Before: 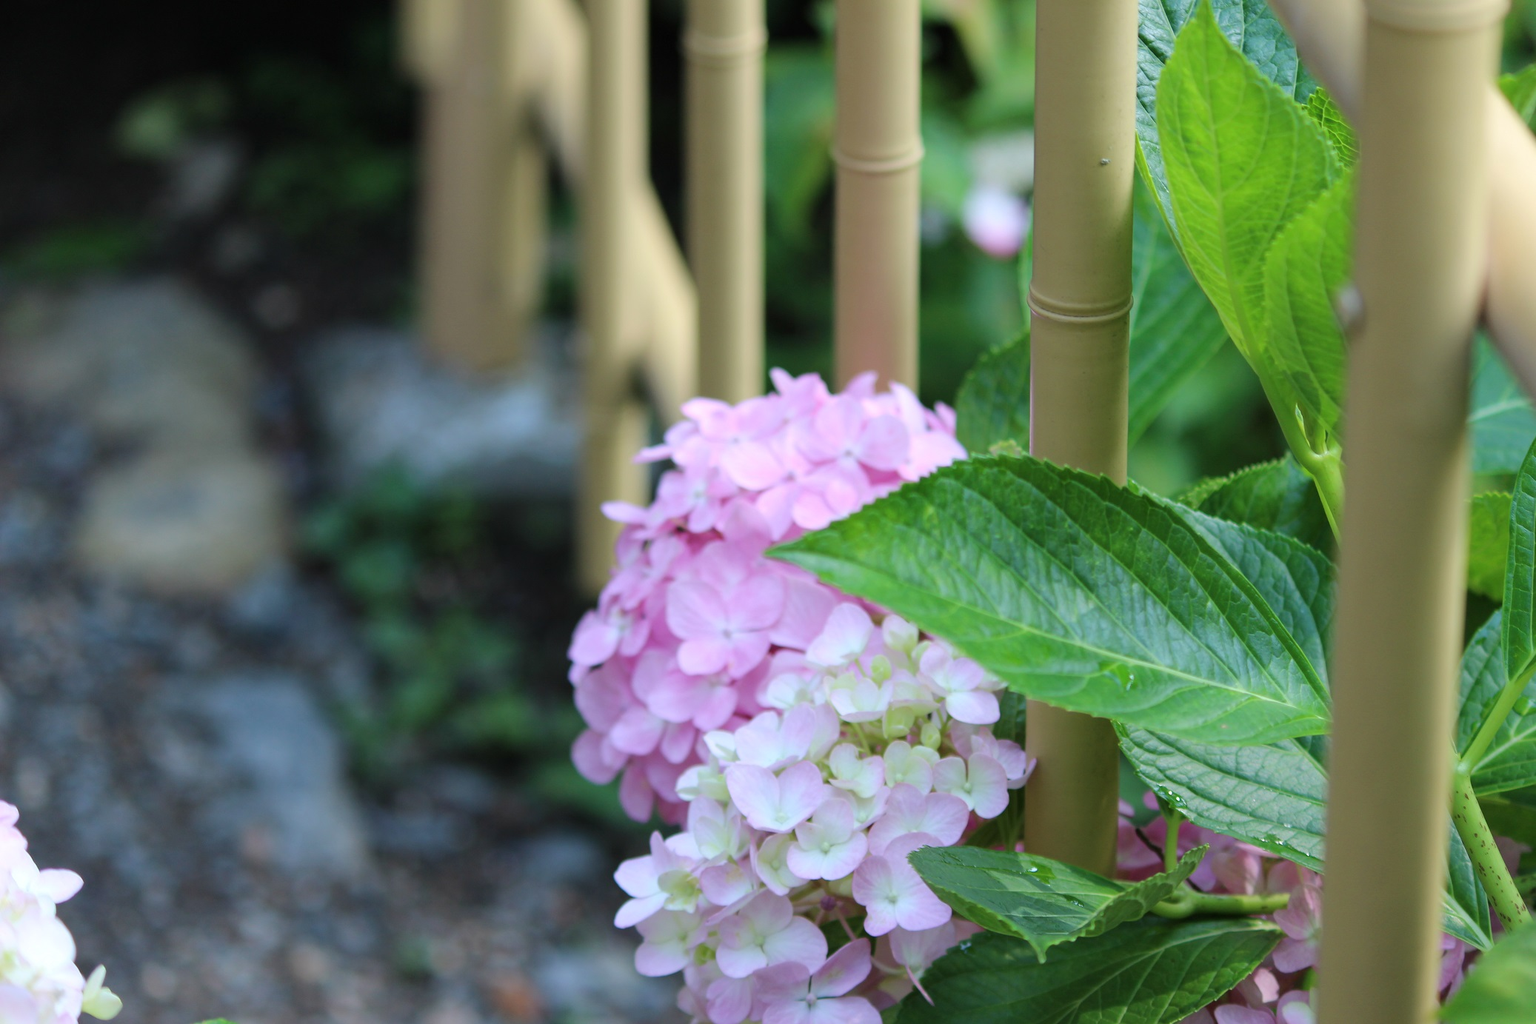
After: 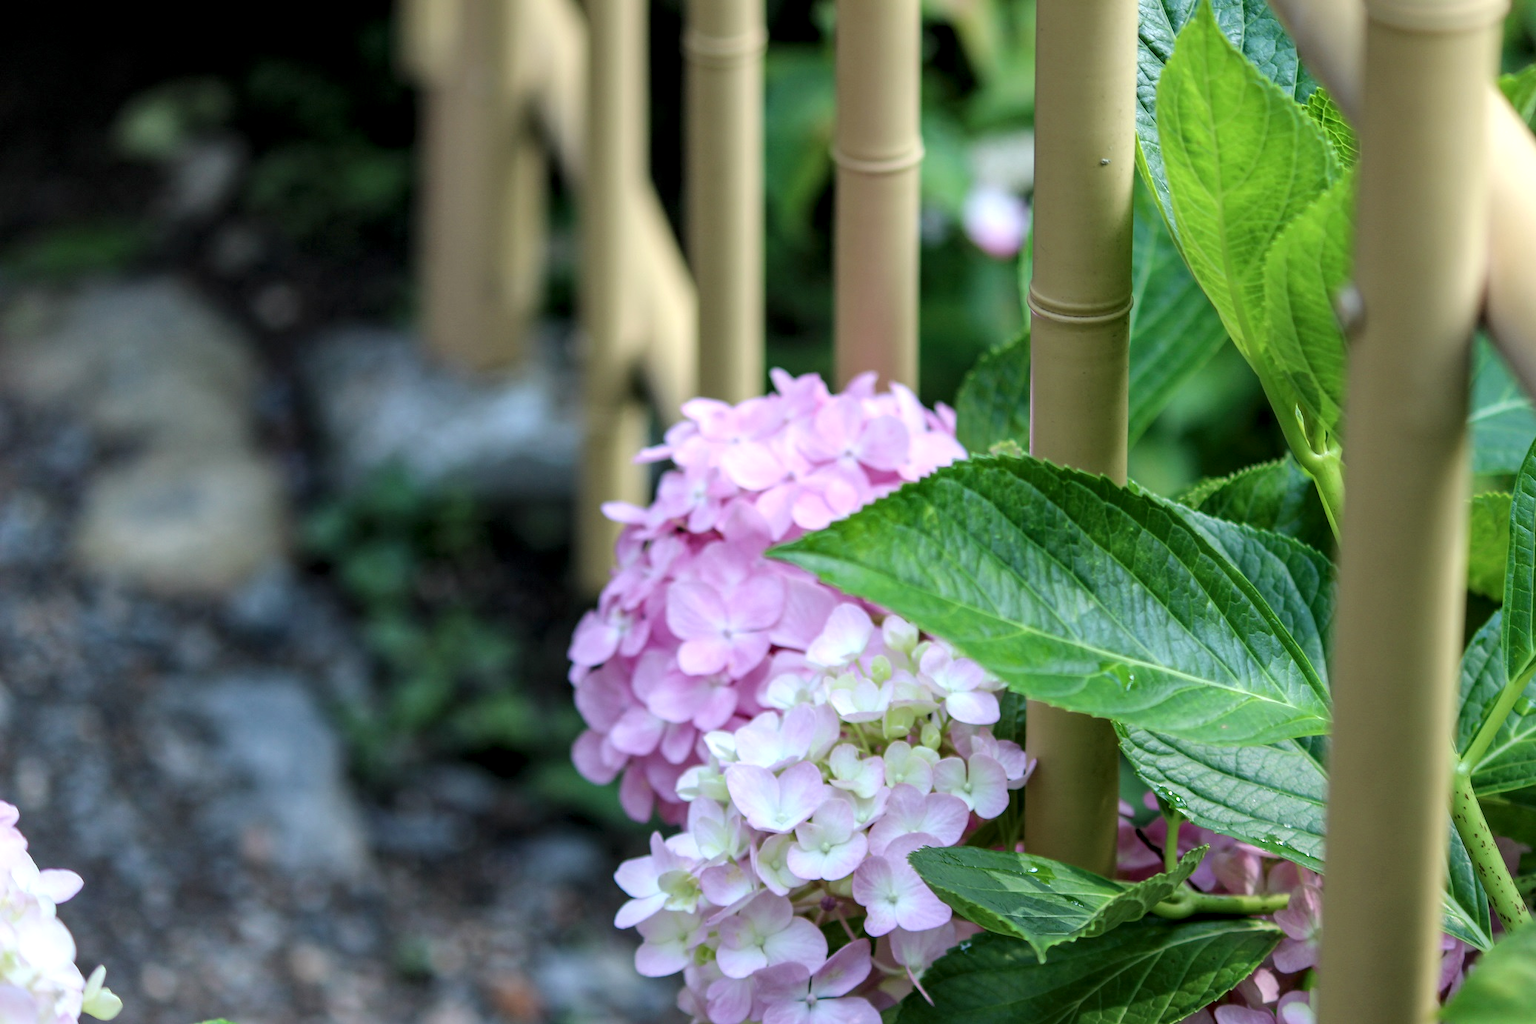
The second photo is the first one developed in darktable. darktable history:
local contrast: highlights 20%, detail 150%
